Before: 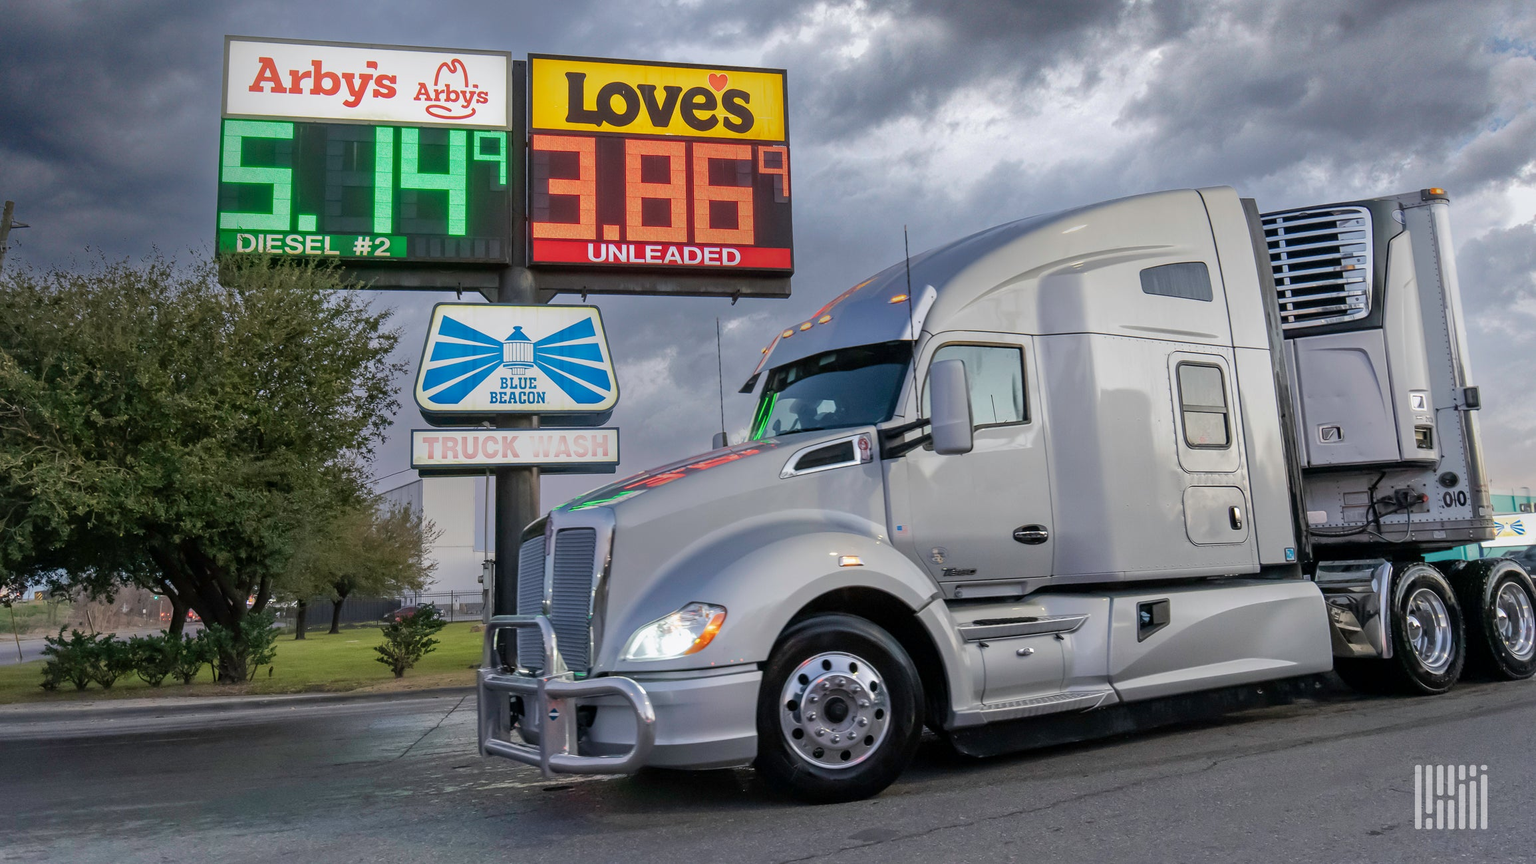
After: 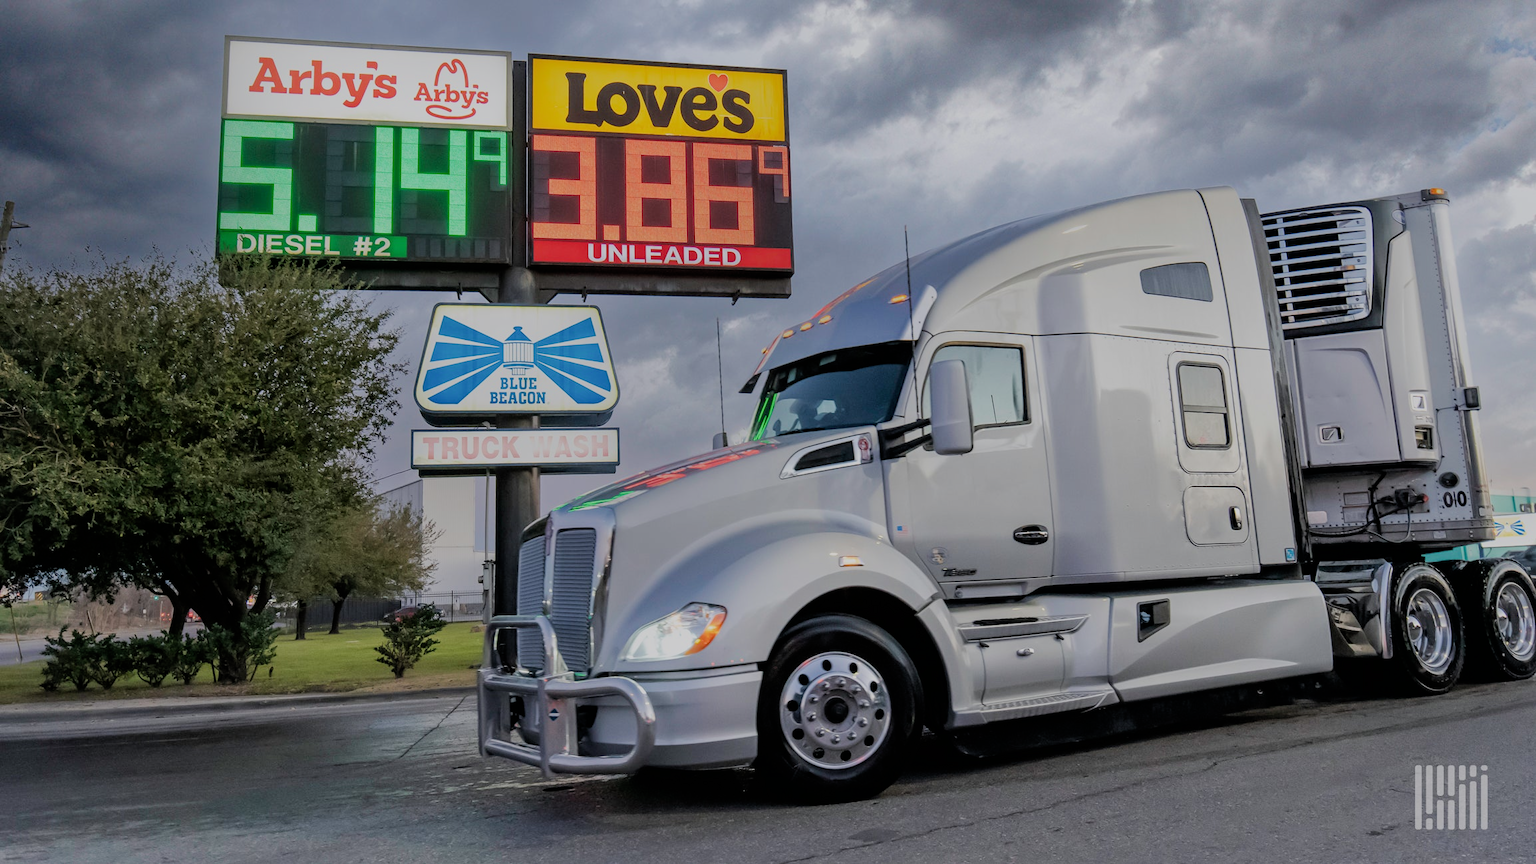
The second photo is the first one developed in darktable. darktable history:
filmic rgb: black relative exposure -7.08 EV, white relative exposure 5.38 EV, hardness 3.02
